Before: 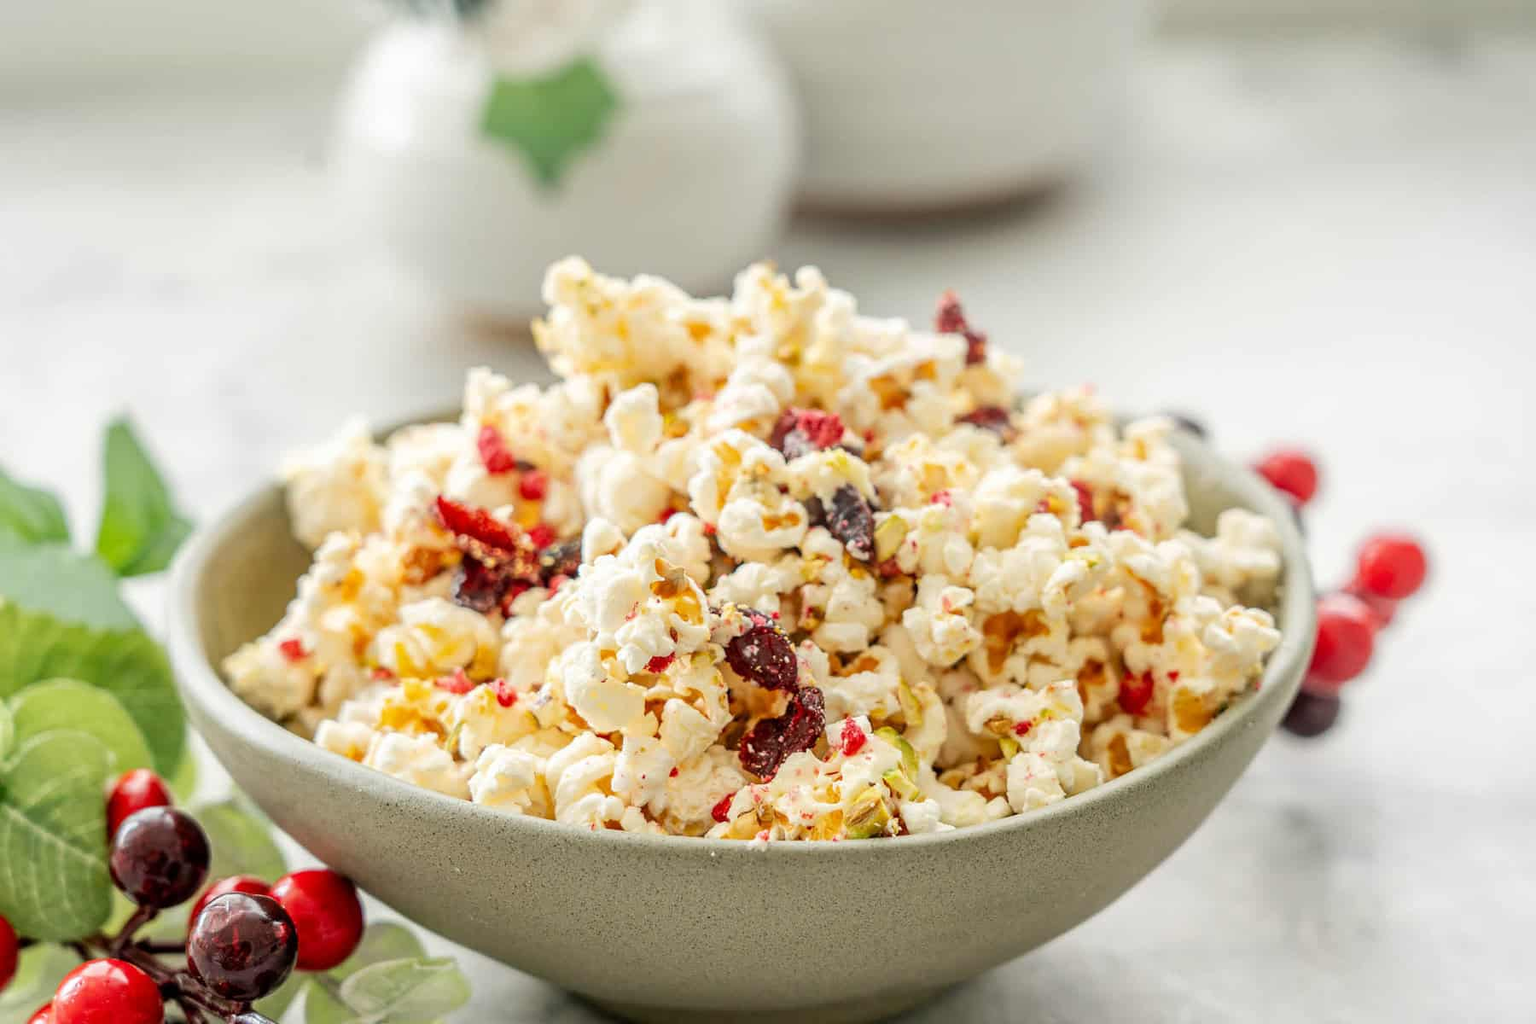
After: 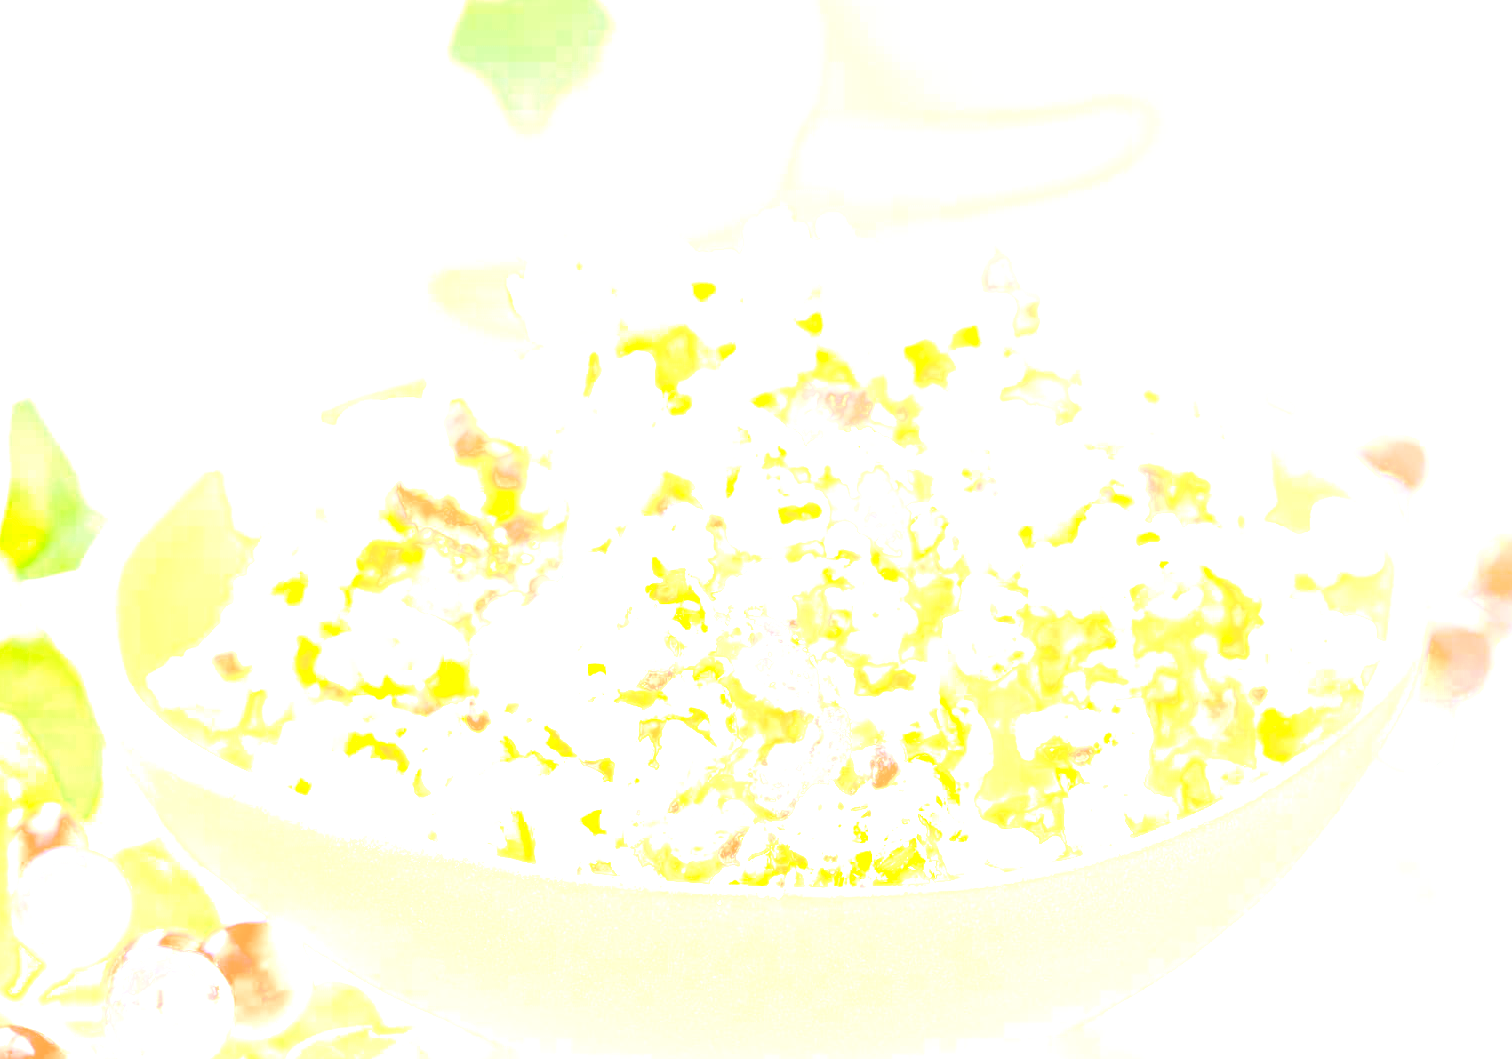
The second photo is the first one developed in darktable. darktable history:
filmic rgb: black relative exposure -8.2 EV, white relative exposure 2.2 EV, threshold 3 EV, hardness 7.11, latitude 85.74%, contrast 1.696, highlights saturation mix -4%, shadows ↔ highlights balance -2.69%, preserve chrominance no, color science v5 (2021), contrast in shadows safe, contrast in highlights safe, enable highlight reconstruction true
crop: left 6.446%, top 8.188%, right 9.538%, bottom 3.548%
local contrast: detail 110%
white balance: red 1, blue 1
exposure: black level correction 0, exposure 0.7 EV, compensate exposure bias true, compensate highlight preservation false
bloom: size 70%, threshold 25%, strength 70%
